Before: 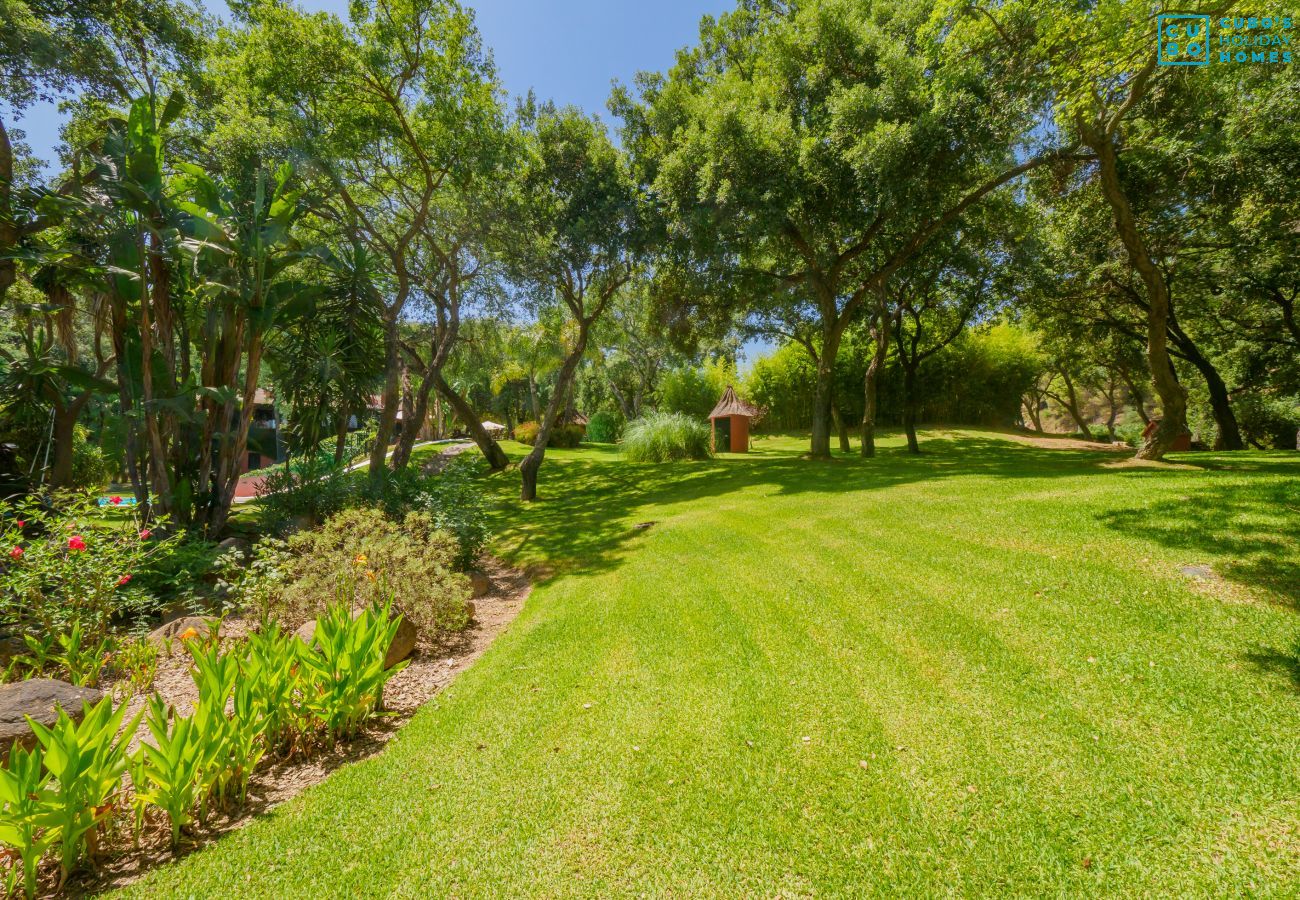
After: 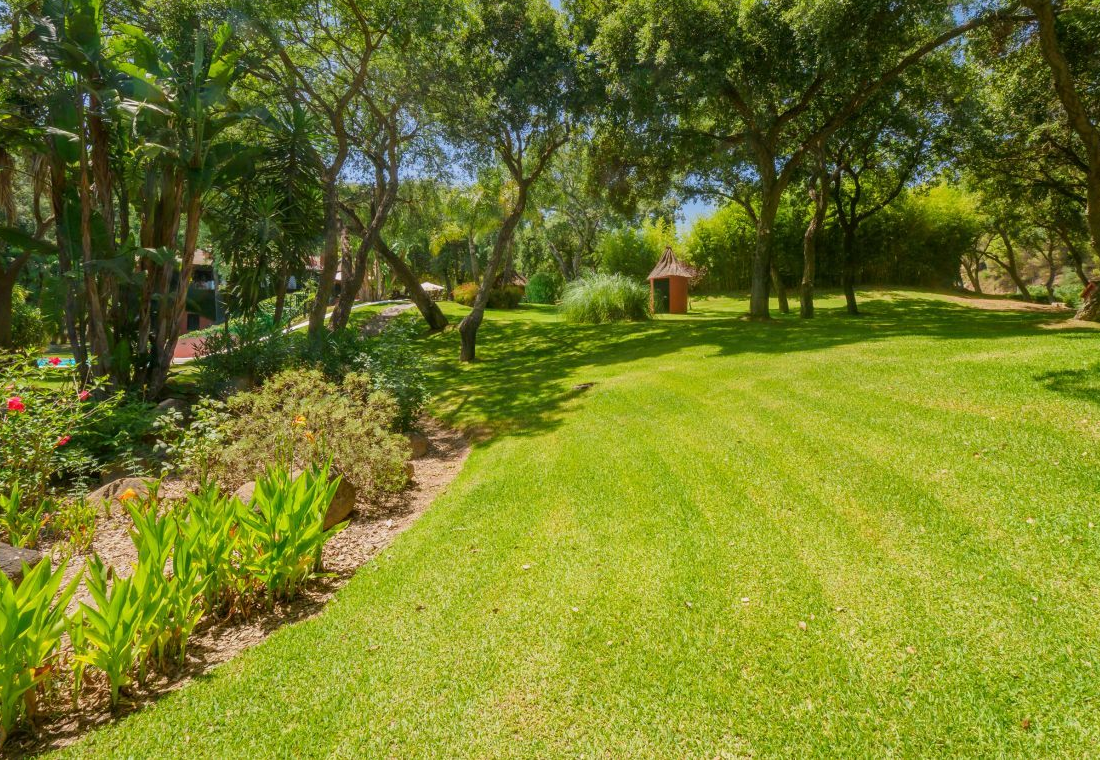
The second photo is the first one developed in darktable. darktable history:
crop and rotate: left 4.695%, top 15.453%, right 10.663%
